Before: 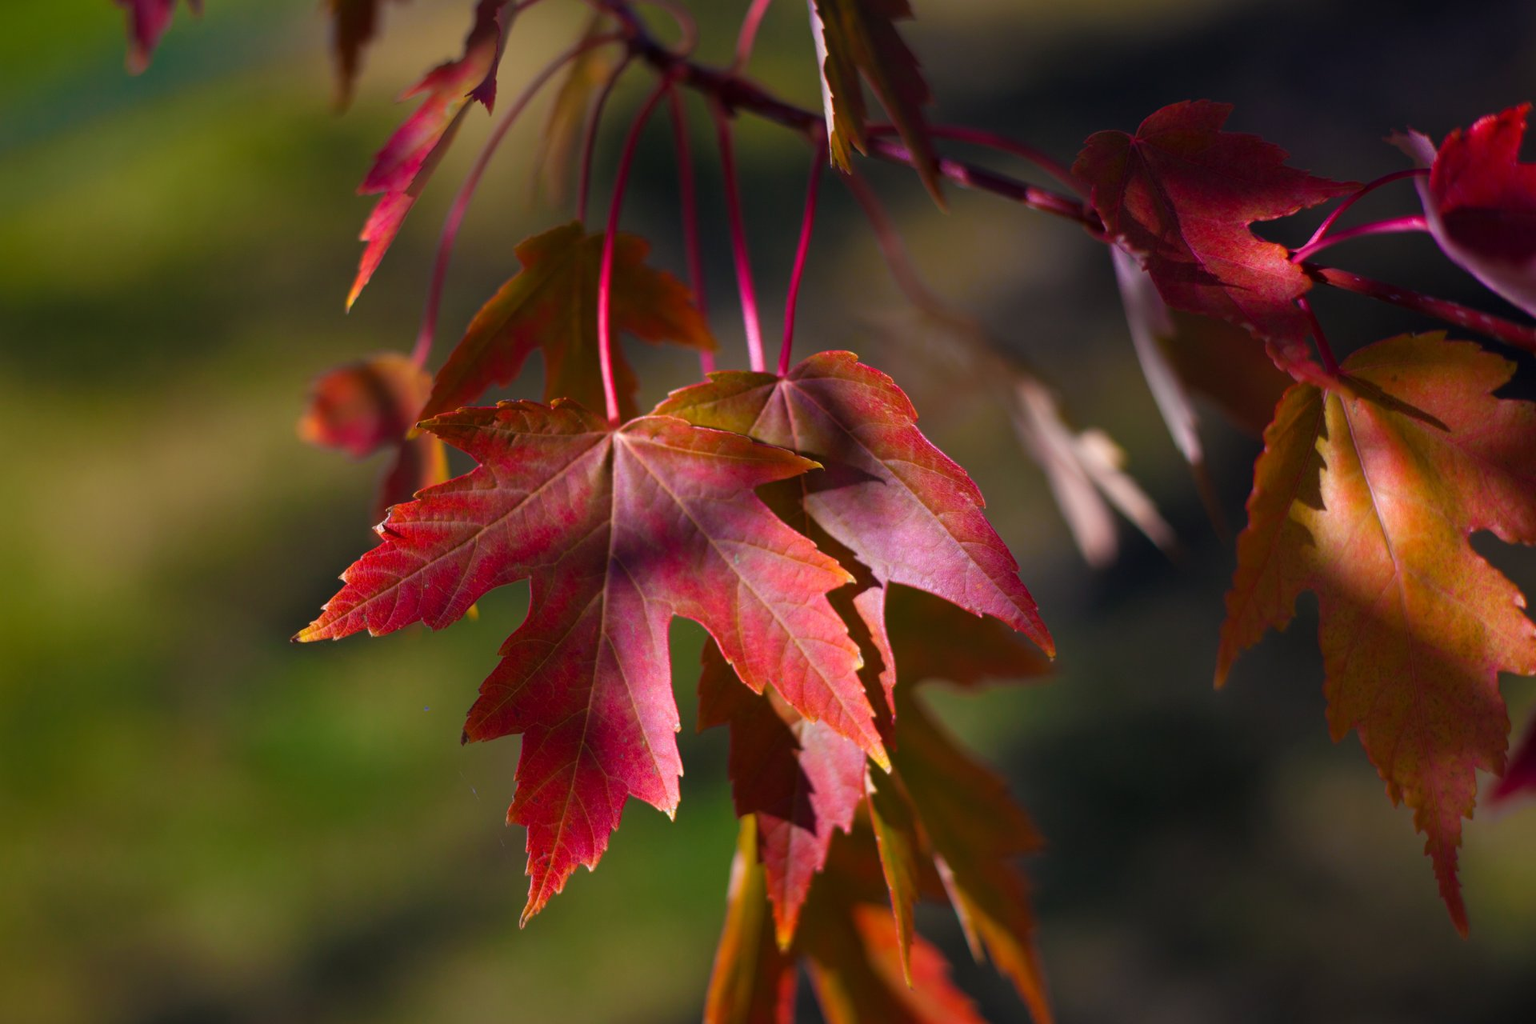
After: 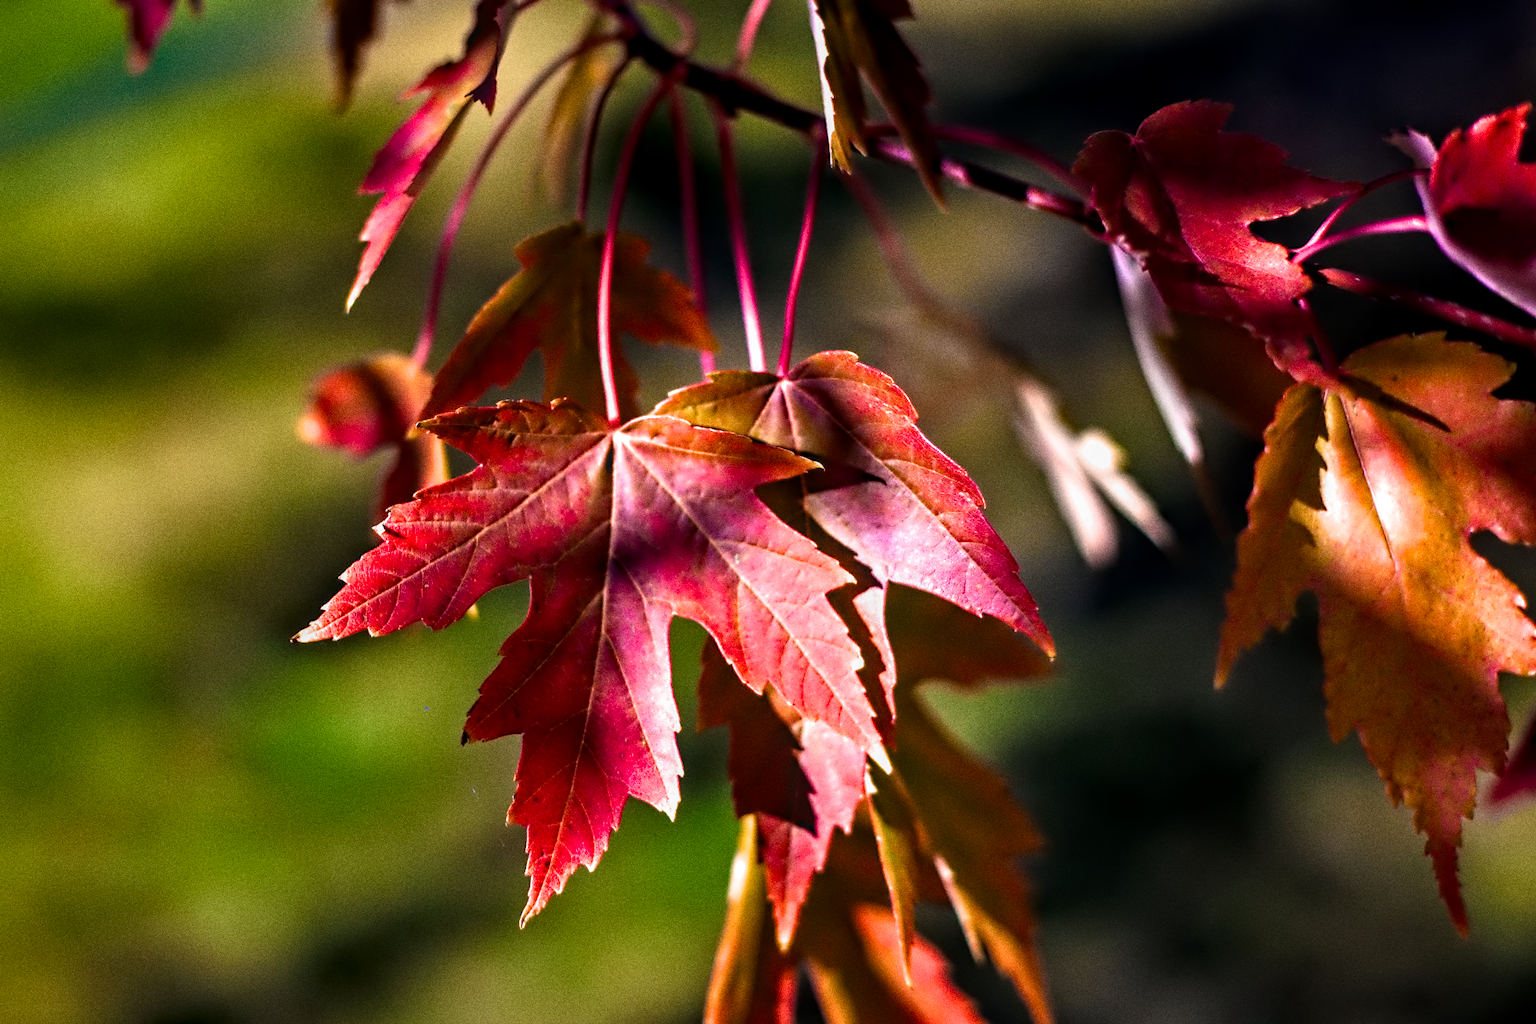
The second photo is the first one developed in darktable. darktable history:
local contrast: on, module defaults
contrast equalizer: octaves 7, y [[0.5, 0.542, 0.583, 0.625, 0.667, 0.708], [0.5 ×6], [0.5 ×6], [0, 0.033, 0.067, 0.1, 0.133, 0.167], [0, 0.05, 0.1, 0.15, 0.2, 0.25]]
grain: coarseness 0.09 ISO, strength 40%
white balance: red 0.988, blue 1.017
filmic rgb: black relative exposure -9.08 EV, white relative exposure 2.3 EV, hardness 7.49
contrast brightness saturation: contrast 0.08, saturation 0.2
haze removal: compatibility mode true, adaptive false
exposure: exposure 0.657 EV, compensate highlight preservation false
